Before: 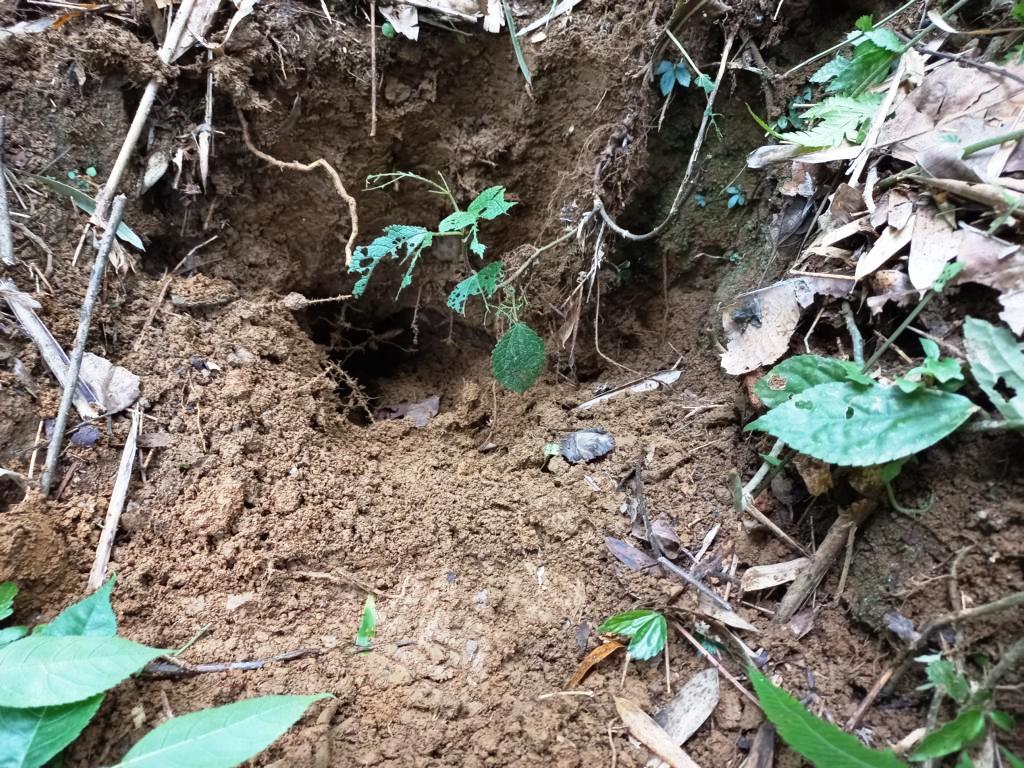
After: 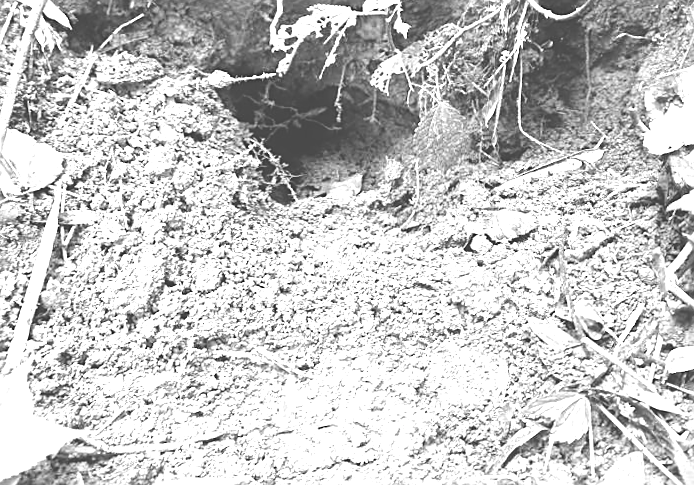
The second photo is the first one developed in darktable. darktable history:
crop: left 6.488%, top 27.668%, right 24.183%, bottom 8.656%
white balance: red 1.05, blue 1.072
monochrome: on, module defaults
colorize: hue 36°, source mix 100%
tone equalizer: -8 EV -0.417 EV, -7 EV -0.389 EV, -6 EV -0.333 EV, -5 EV -0.222 EV, -3 EV 0.222 EV, -2 EV 0.333 EV, -1 EV 0.389 EV, +0 EV 0.417 EV, edges refinement/feathering 500, mask exposure compensation -1.25 EV, preserve details no
rotate and perspective: rotation 0.226°, lens shift (vertical) -0.042, crop left 0.023, crop right 0.982, crop top 0.006, crop bottom 0.994
sharpen: on, module defaults
